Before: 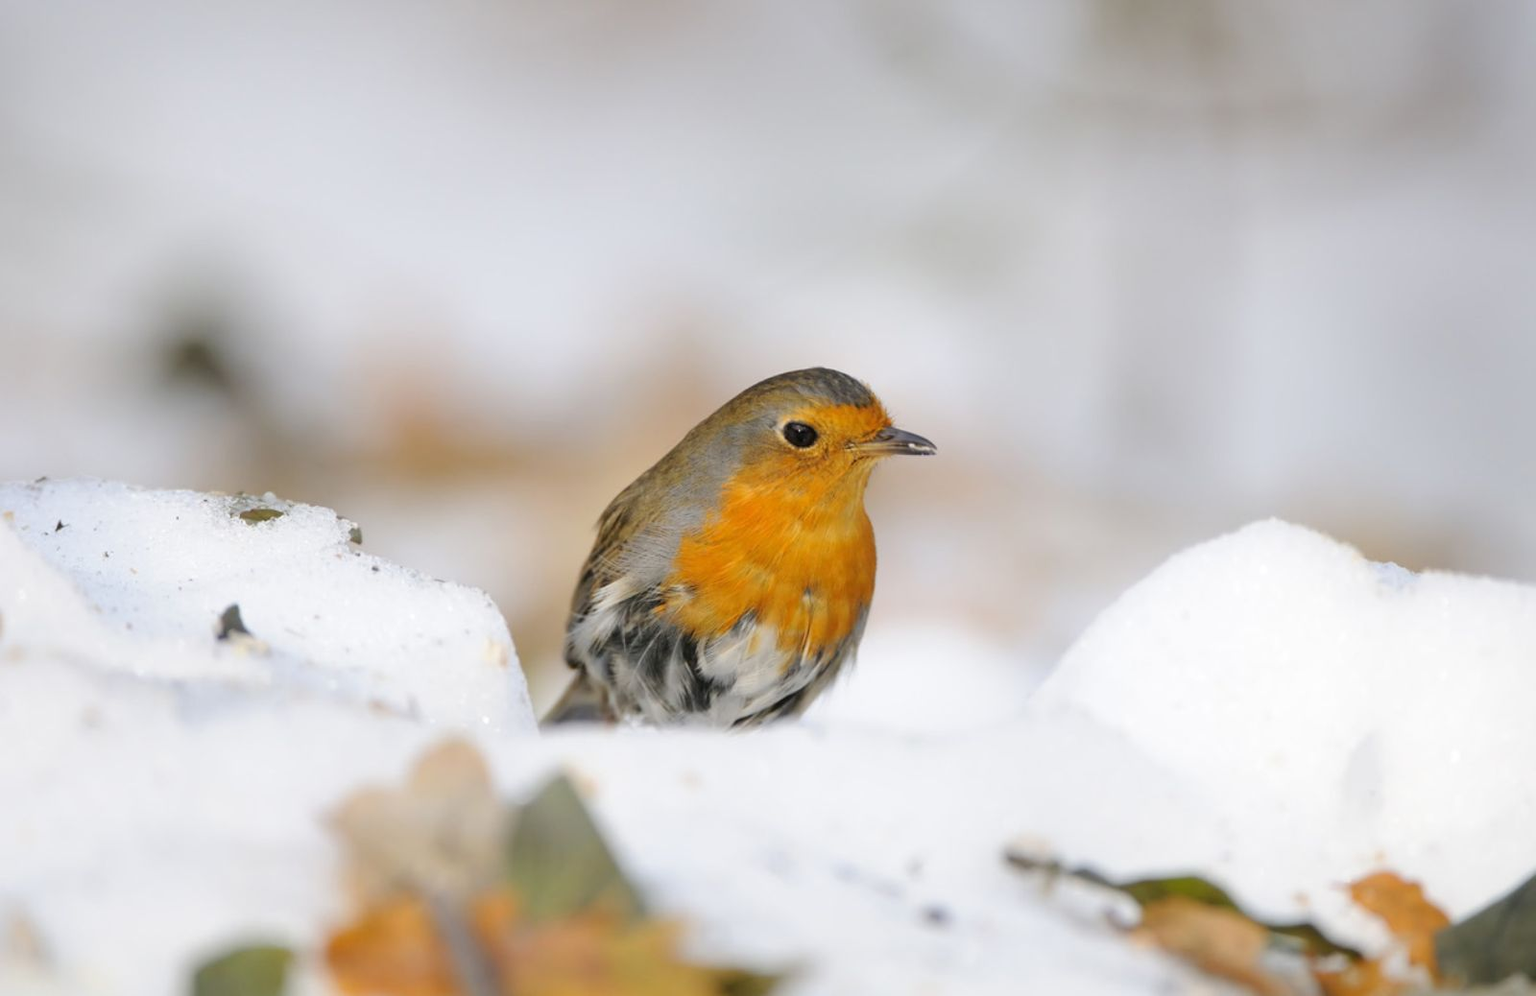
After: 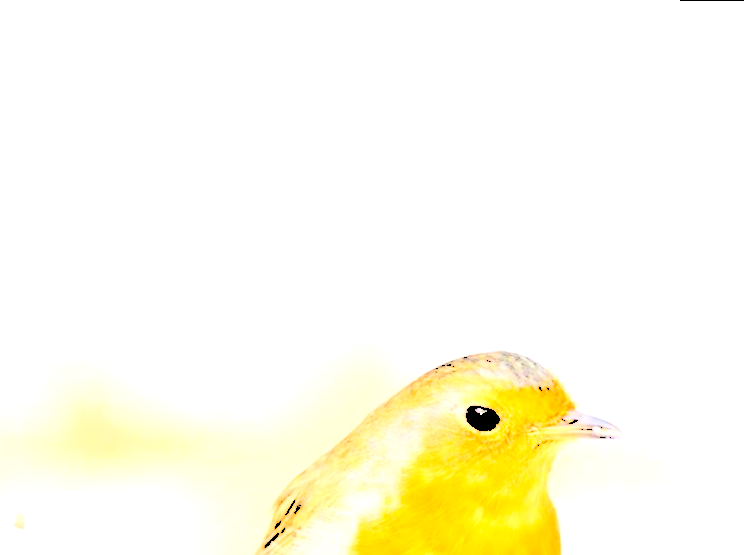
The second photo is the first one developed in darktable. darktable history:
crop: left 19.556%, right 30.401%, bottom 46.458%
levels: levels [0.246, 0.246, 0.506]
rotate and perspective: rotation 0.215°, lens shift (vertical) -0.139, crop left 0.069, crop right 0.939, crop top 0.002, crop bottom 0.996
